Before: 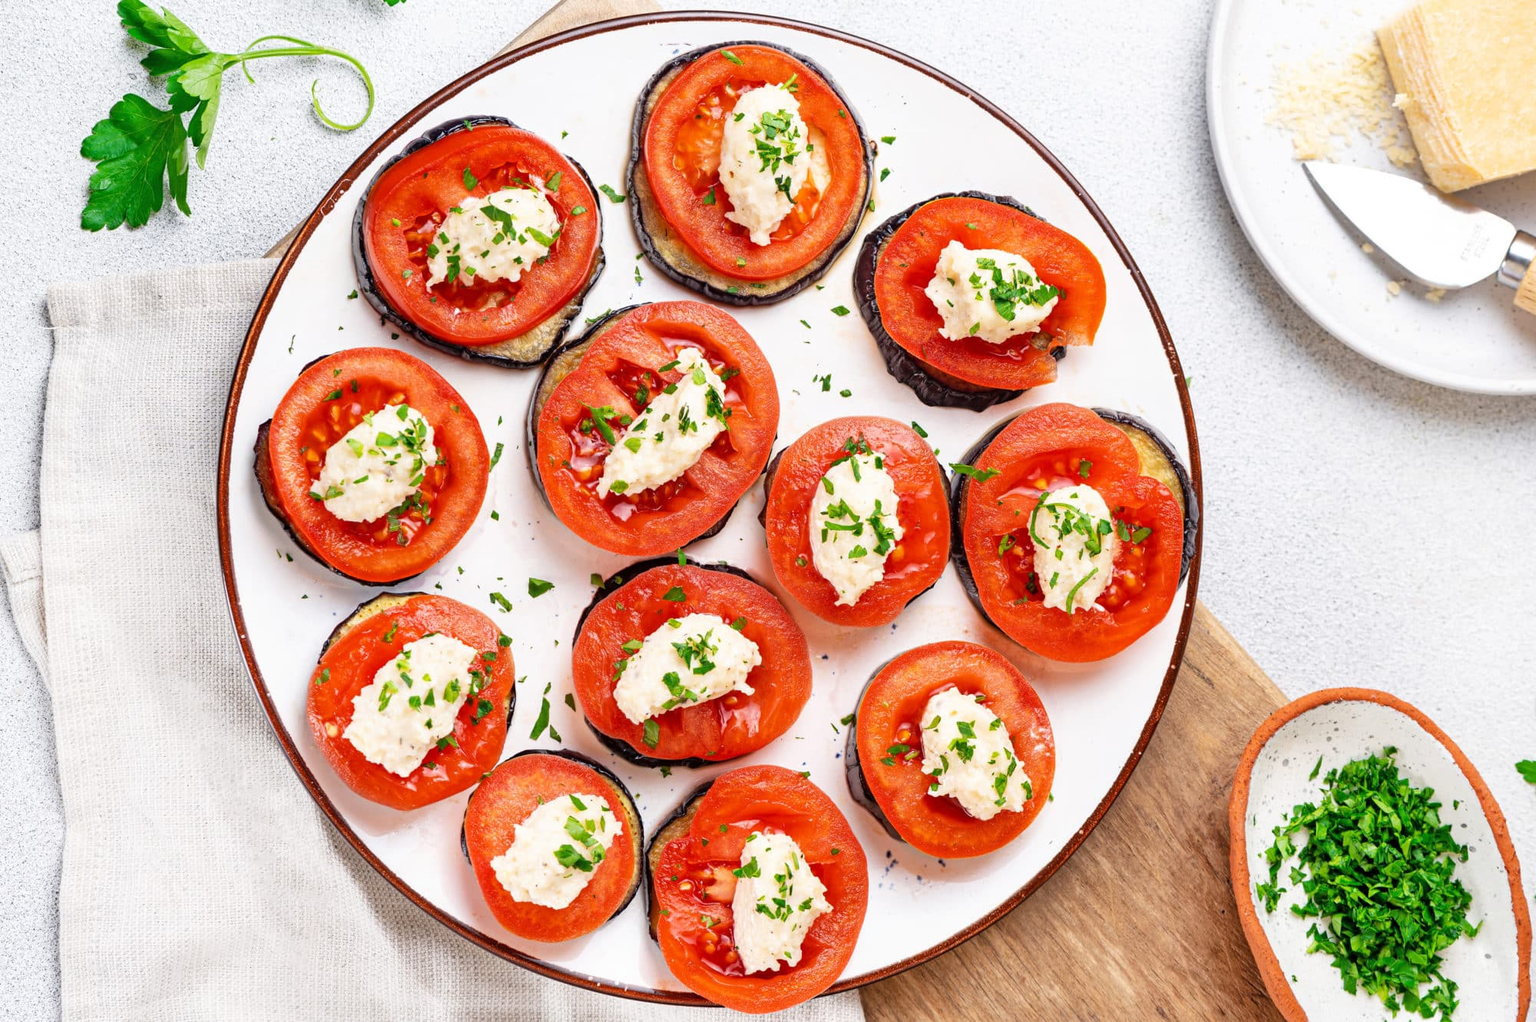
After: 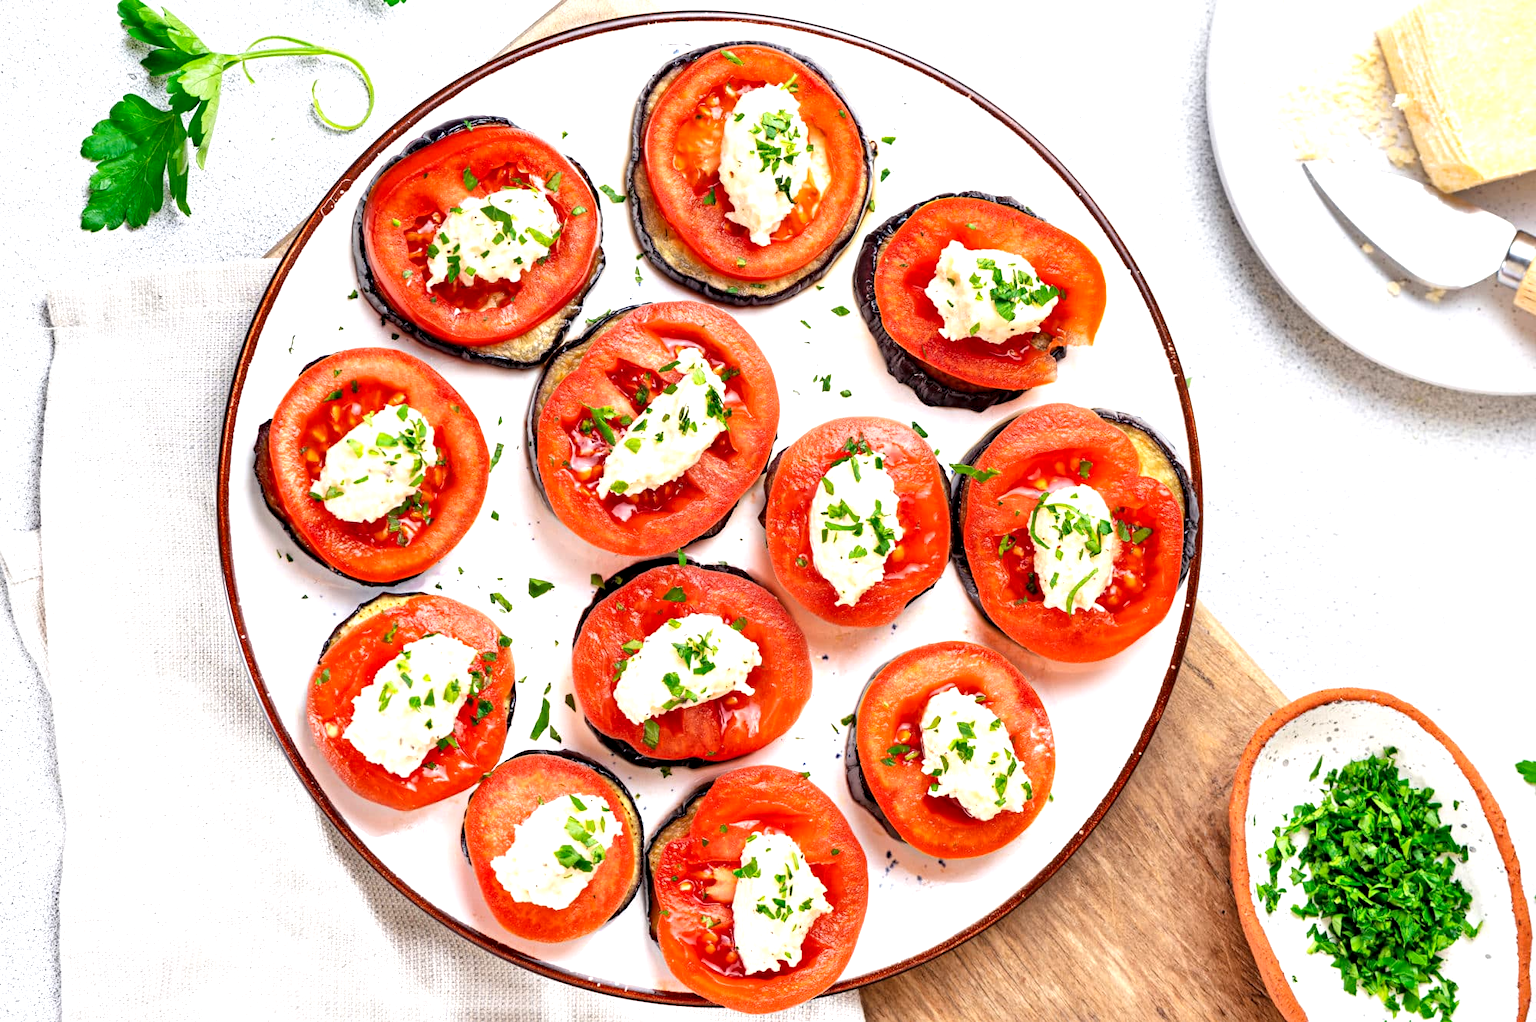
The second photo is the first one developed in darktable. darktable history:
contrast equalizer: octaves 7, y [[0.6 ×6], [0.55 ×6], [0 ×6], [0 ×6], [0 ×6]], mix 0.29
exposure: black level correction 0, exposure 1.45 EV, compensate exposure bias true, compensate highlight preservation false
